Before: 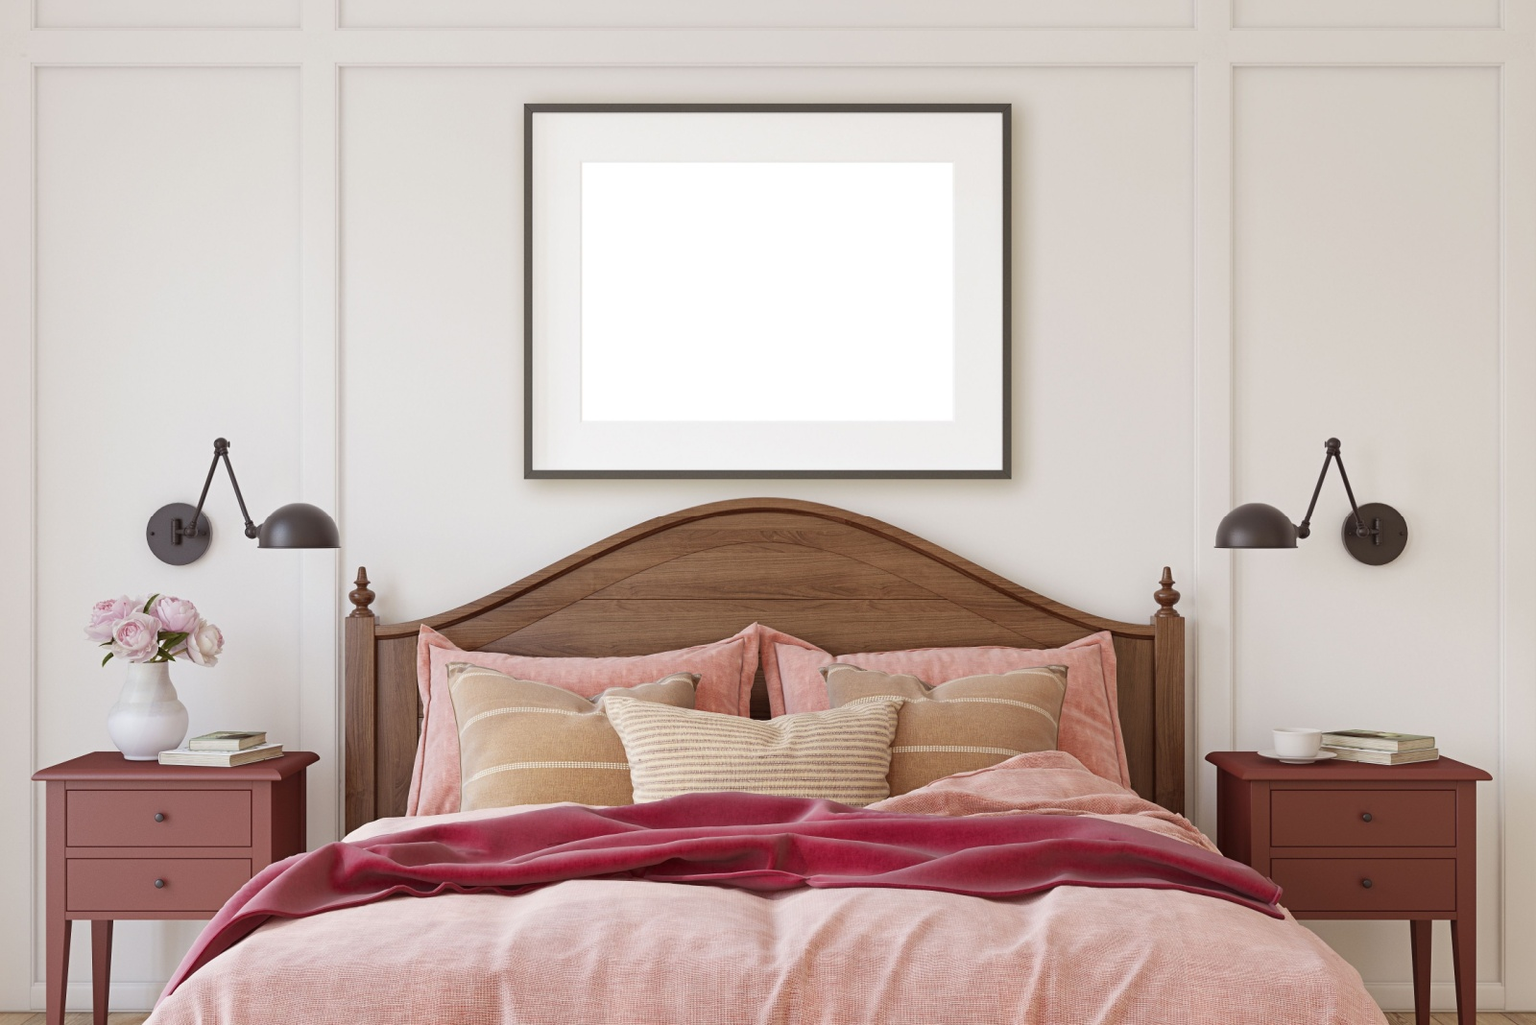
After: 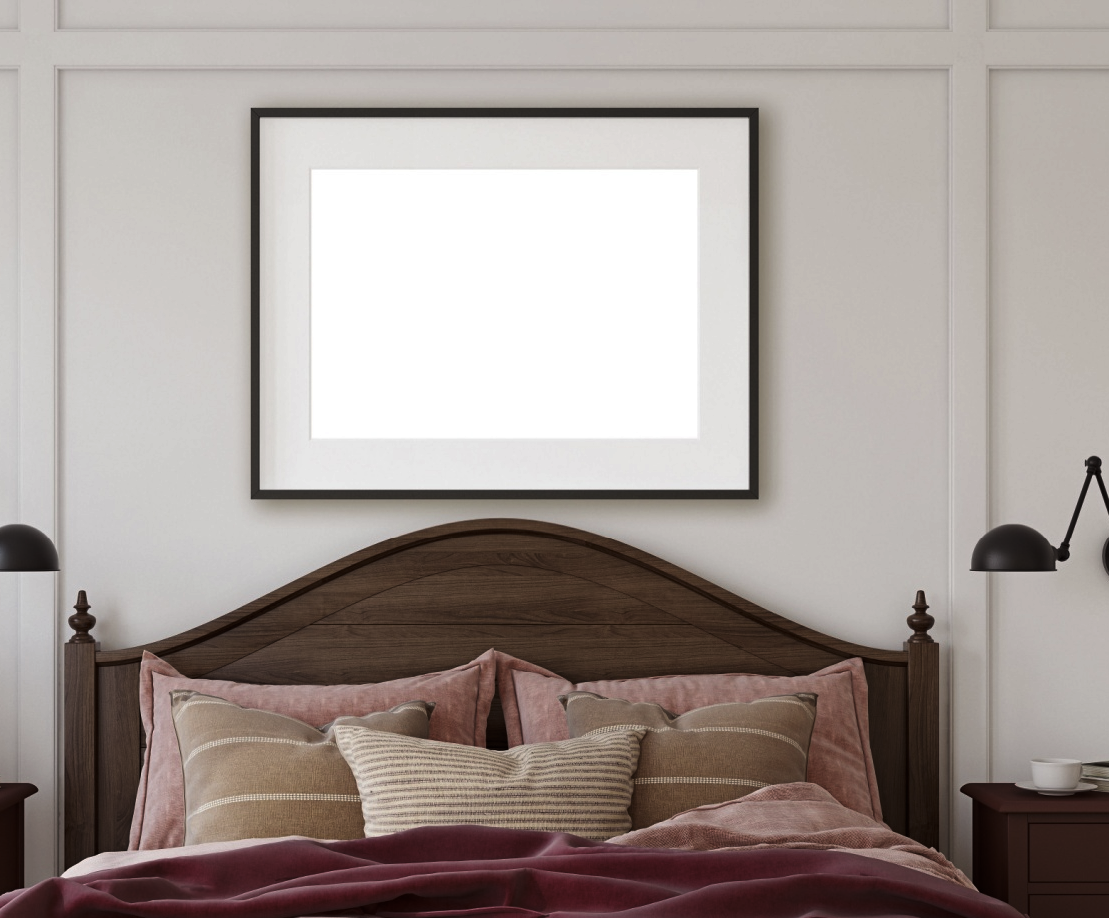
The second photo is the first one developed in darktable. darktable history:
levels: levels [0, 0.618, 1]
crop: left 18.479%, right 12.2%, bottom 13.971%
